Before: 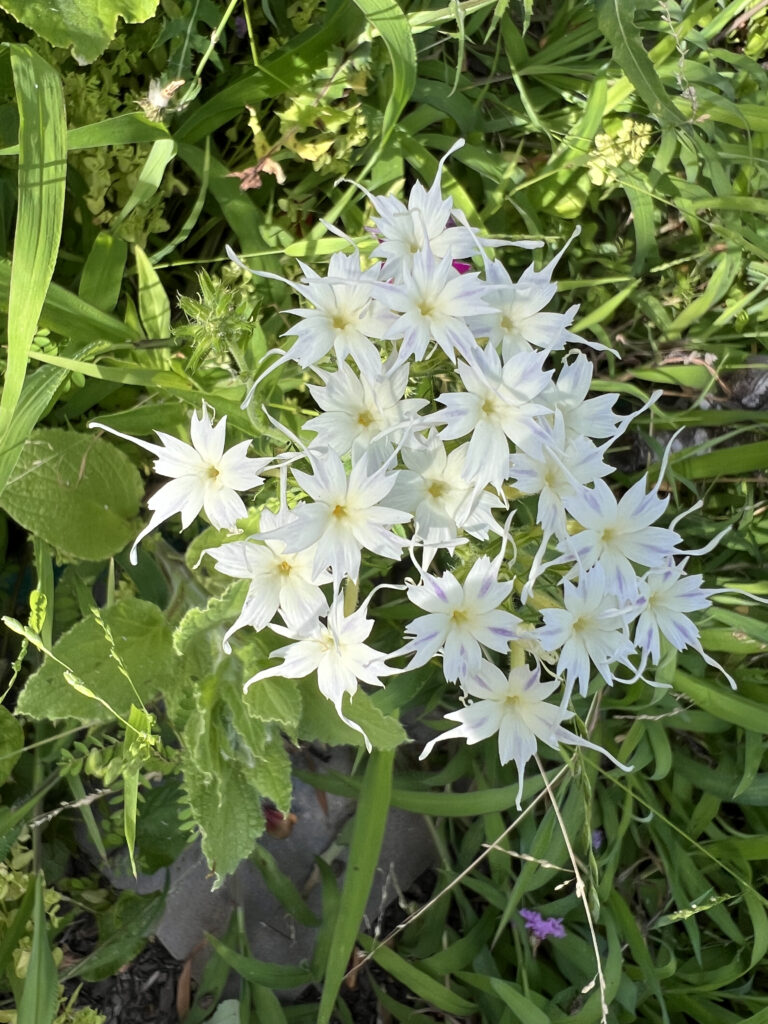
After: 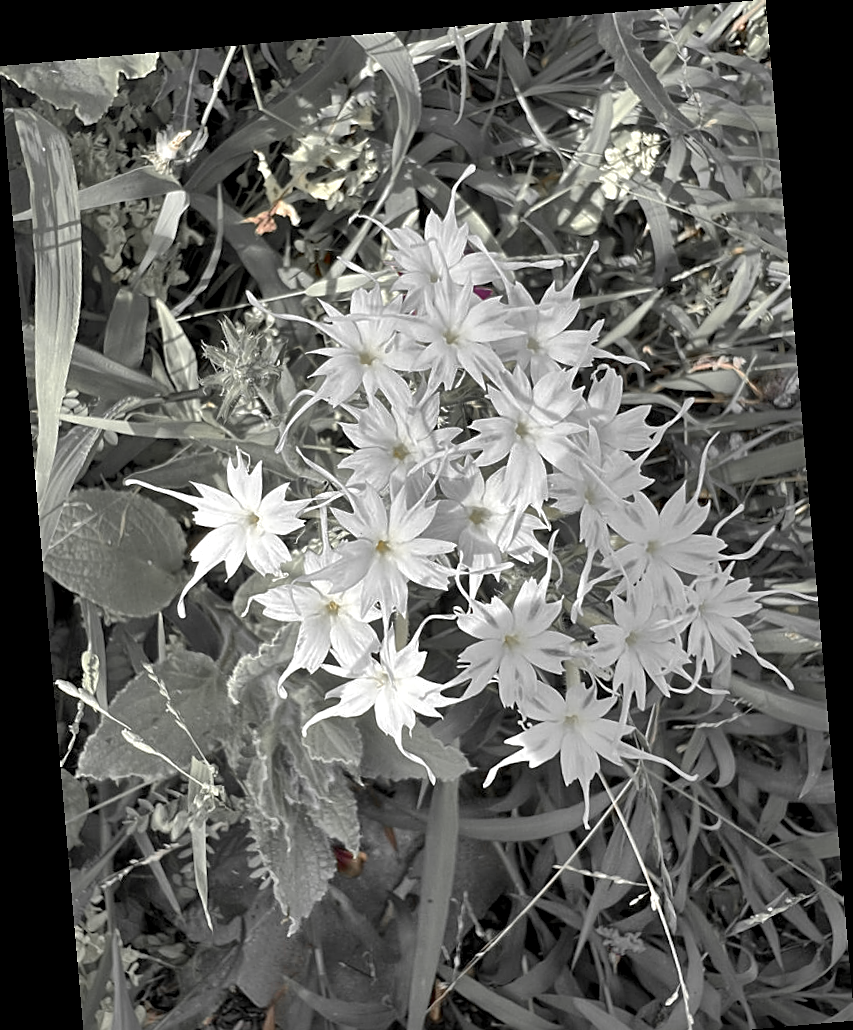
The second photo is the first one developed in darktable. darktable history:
local contrast: mode bilateral grid, contrast 20, coarseness 50, detail 159%, midtone range 0.2
shadows and highlights: on, module defaults
sharpen: on, module defaults
rotate and perspective: rotation -4.98°, automatic cropping off
color zones: curves: ch0 [(0, 0.447) (0.184, 0.543) (0.323, 0.476) (0.429, 0.445) (0.571, 0.443) (0.714, 0.451) (0.857, 0.452) (1, 0.447)]; ch1 [(0, 0.464) (0.176, 0.46) (0.287, 0.177) (0.429, 0.002) (0.571, 0) (0.714, 0) (0.857, 0) (1, 0.464)], mix 20%
crop and rotate: top 0%, bottom 5.097%
